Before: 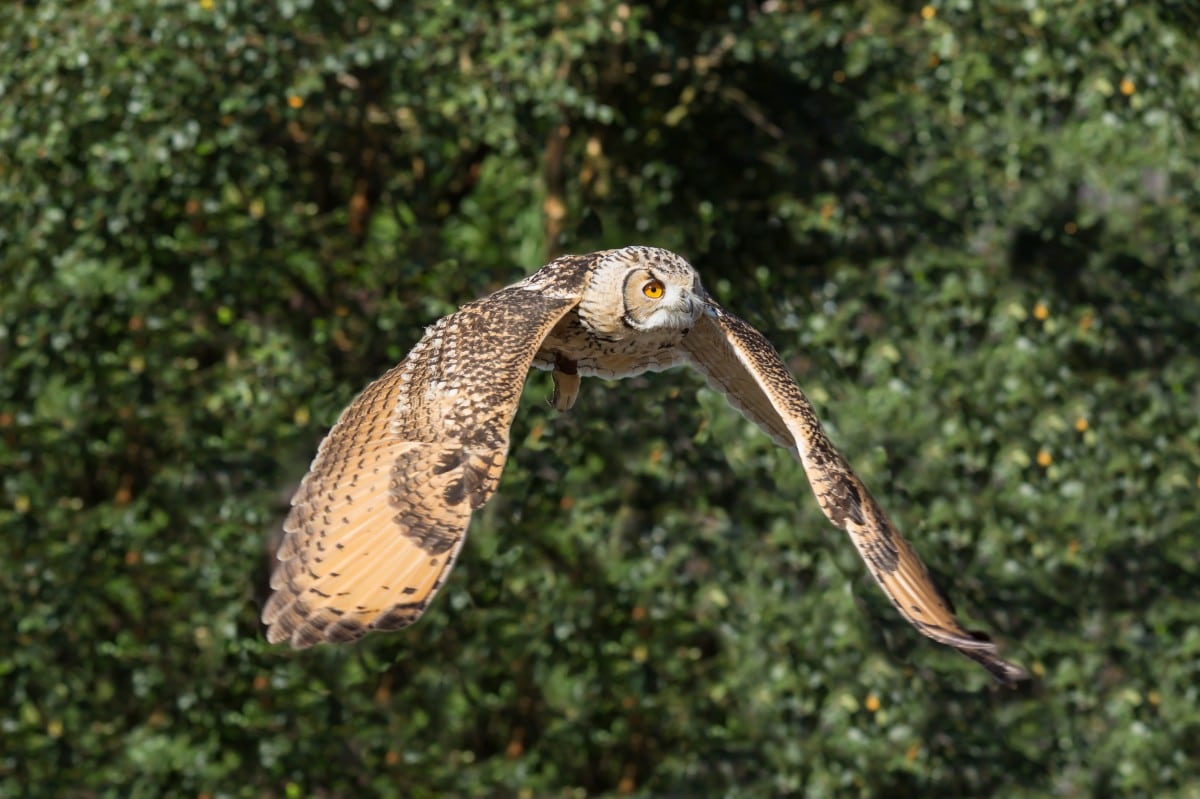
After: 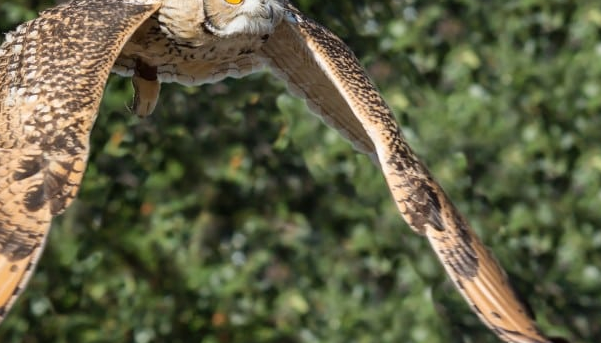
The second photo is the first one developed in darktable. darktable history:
shadows and highlights: low approximation 0.01, soften with gaussian
crop: left 35.078%, top 36.894%, right 14.81%, bottom 20.083%
